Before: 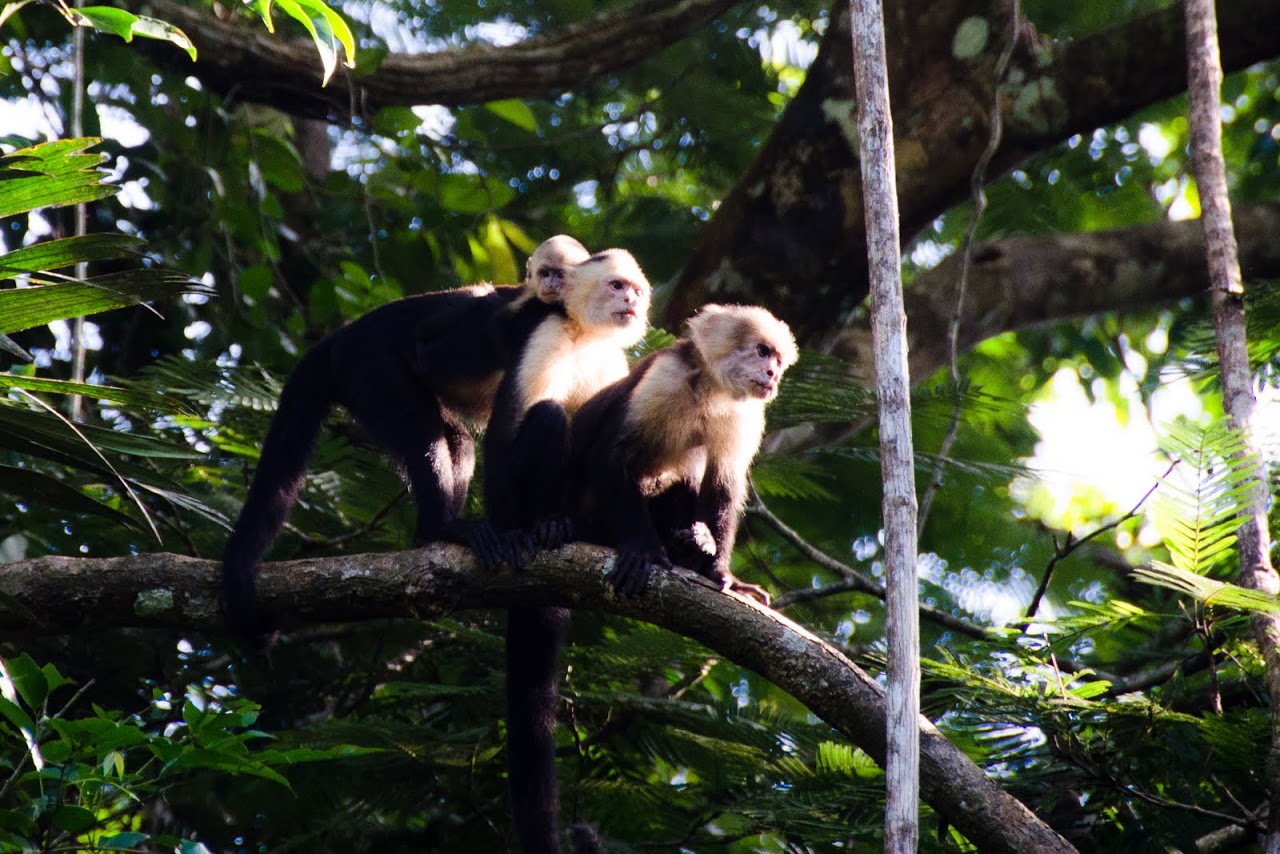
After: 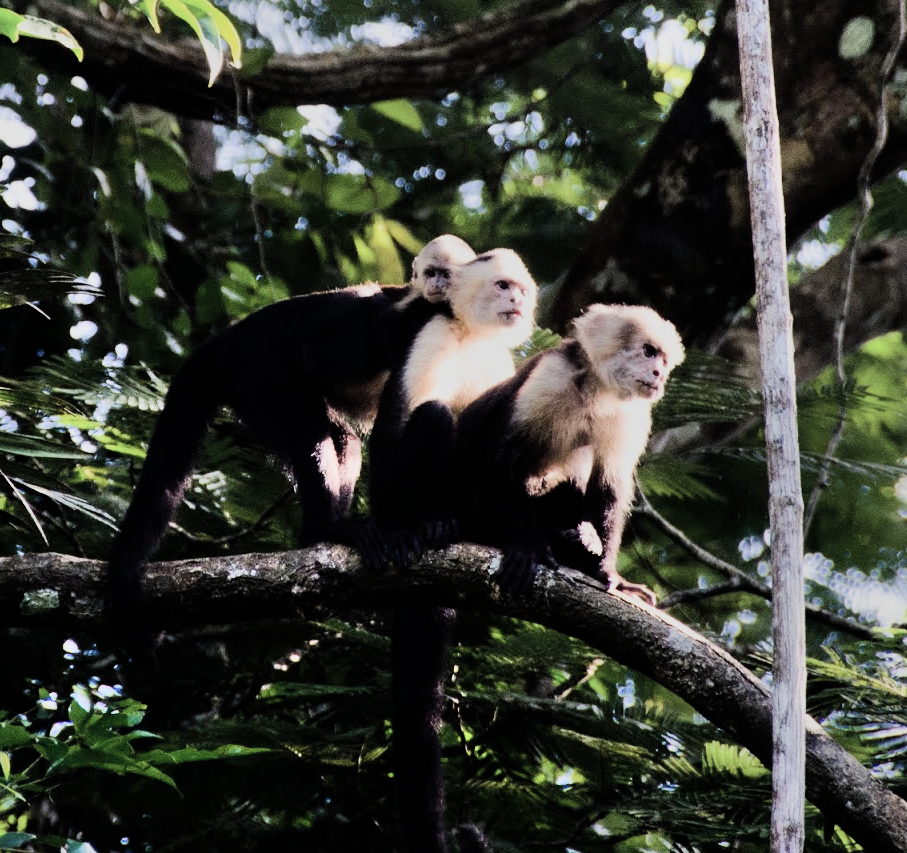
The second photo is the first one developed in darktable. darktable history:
crop and rotate: left 8.961%, right 20.108%
contrast brightness saturation: contrast 0.103, saturation -0.361
filmic rgb: black relative exposure -7.65 EV, white relative exposure 4.56 EV, hardness 3.61, color science v6 (2022)
shadows and highlights: highlights color adjustment 79.01%, soften with gaussian
